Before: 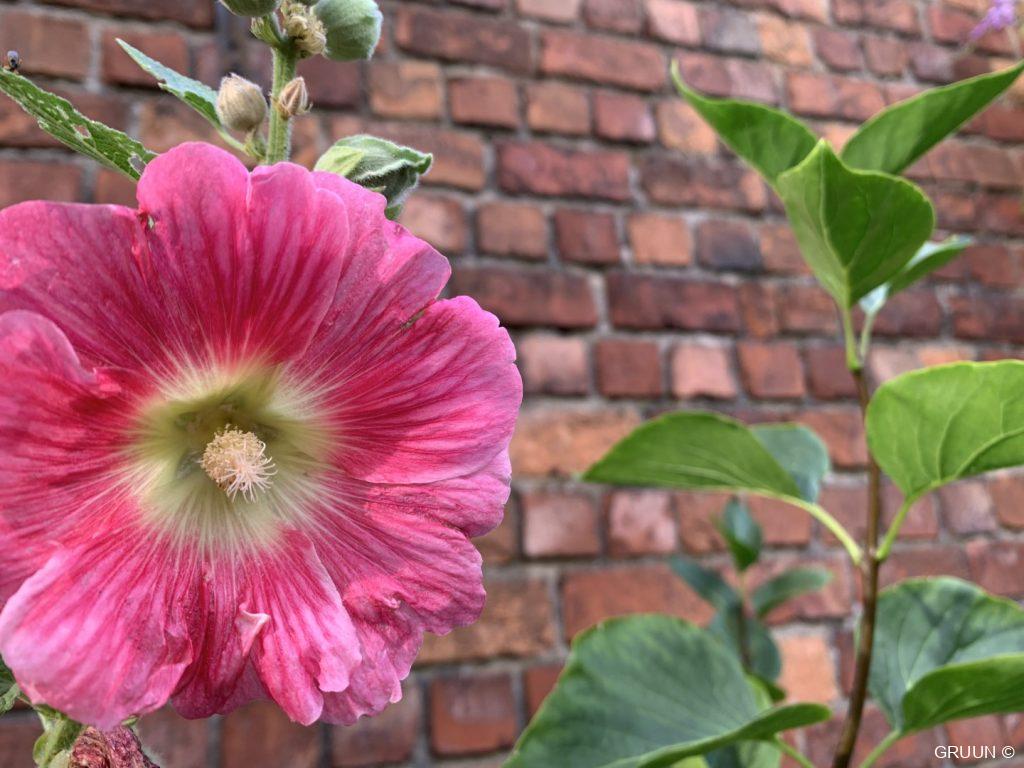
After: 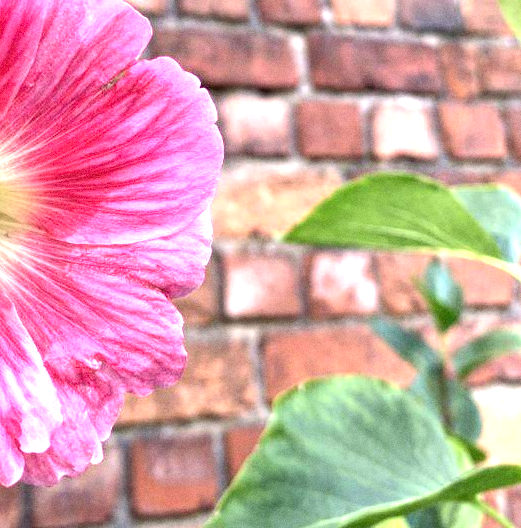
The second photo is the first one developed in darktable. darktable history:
crop and rotate: left 29.237%, top 31.152%, right 19.807%
local contrast: highlights 100%, shadows 100%, detail 120%, midtone range 0.2
exposure: black level correction 0, exposure 1.5 EV, compensate highlight preservation false
grain: coarseness 0.09 ISO
